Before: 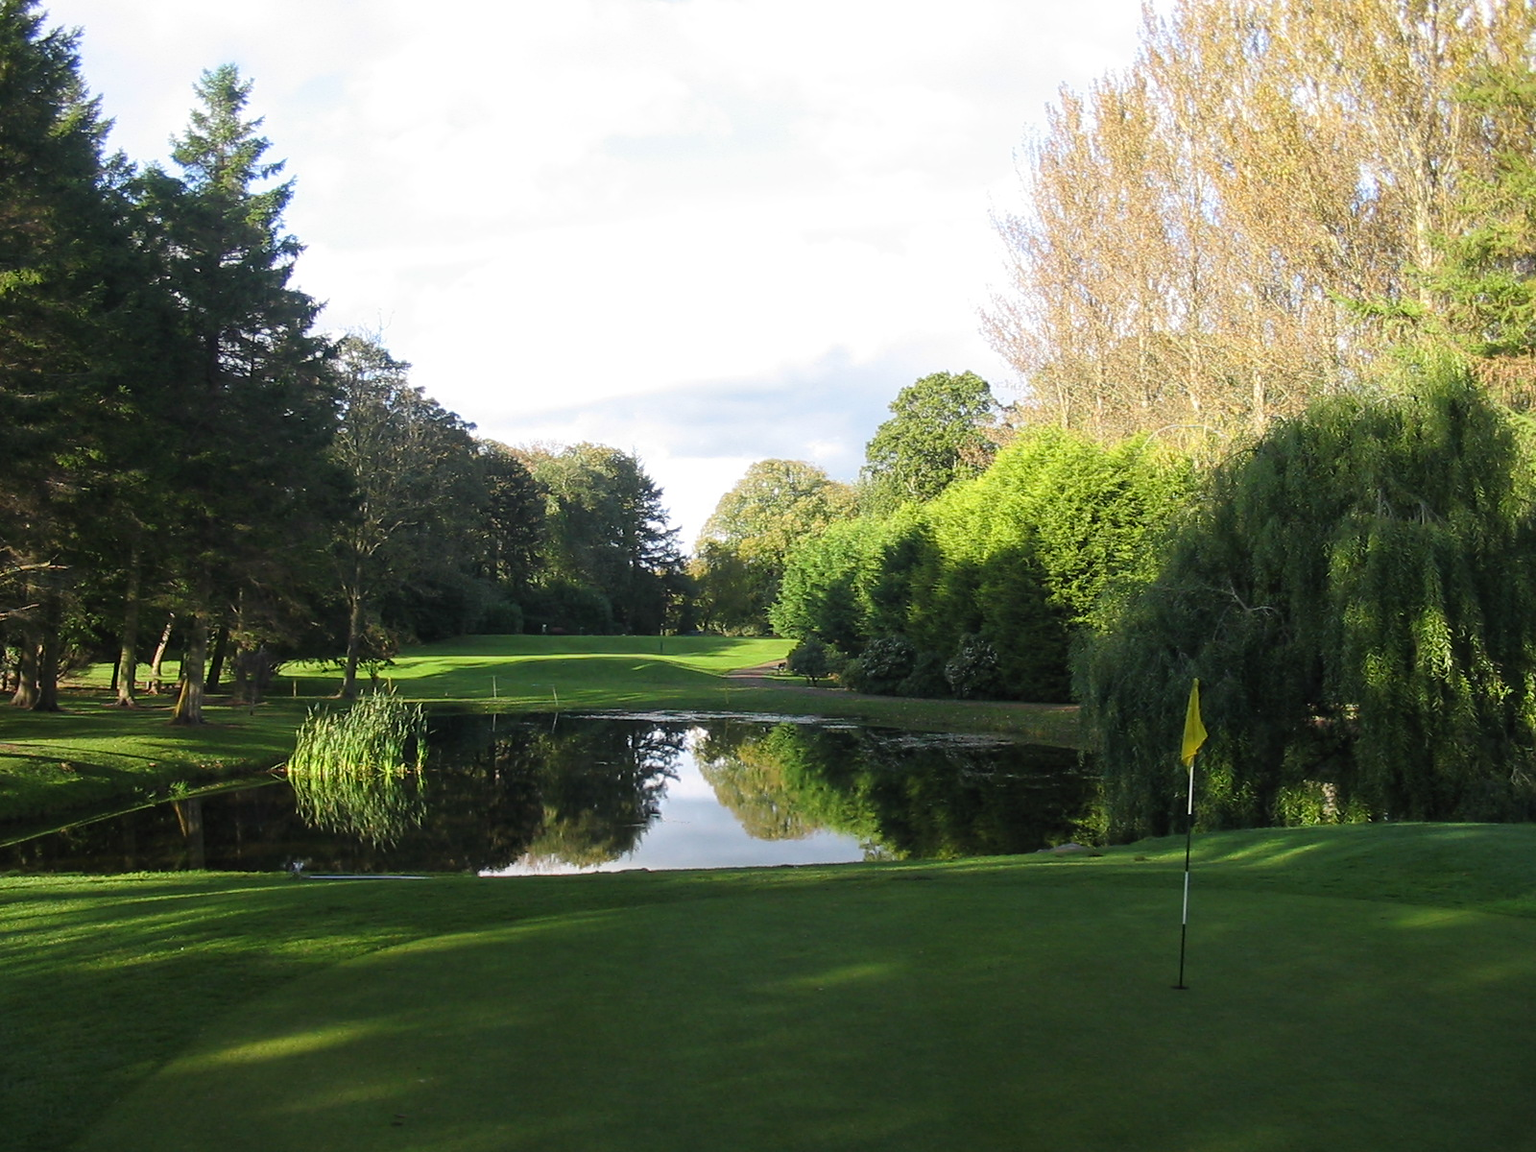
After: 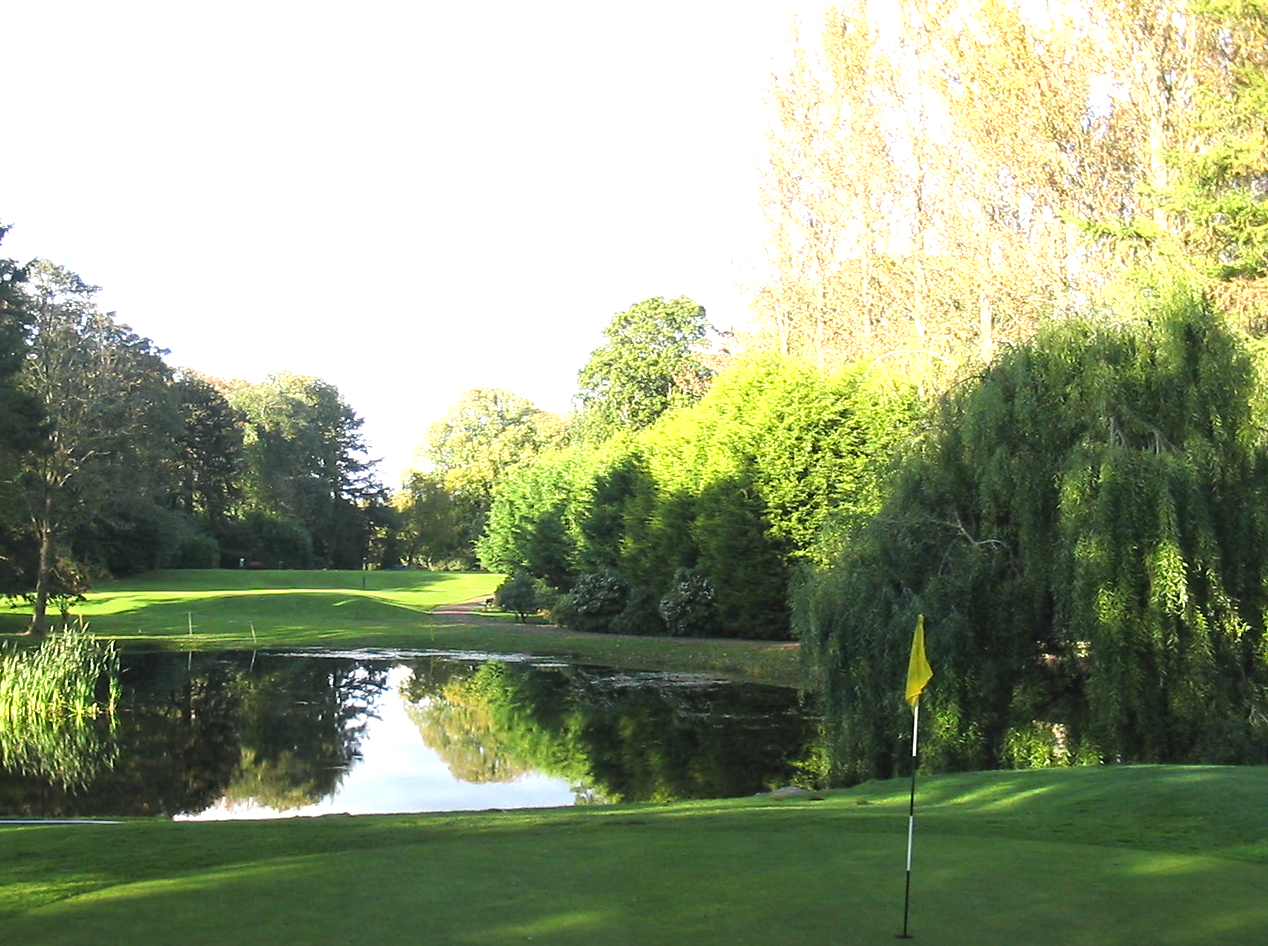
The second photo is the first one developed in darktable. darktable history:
exposure: black level correction 0, exposure 1 EV, compensate exposure bias true, compensate highlight preservation false
crop and rotate: left 20.368%, top 7.747%, right 0.322%, bottom 13.343%
